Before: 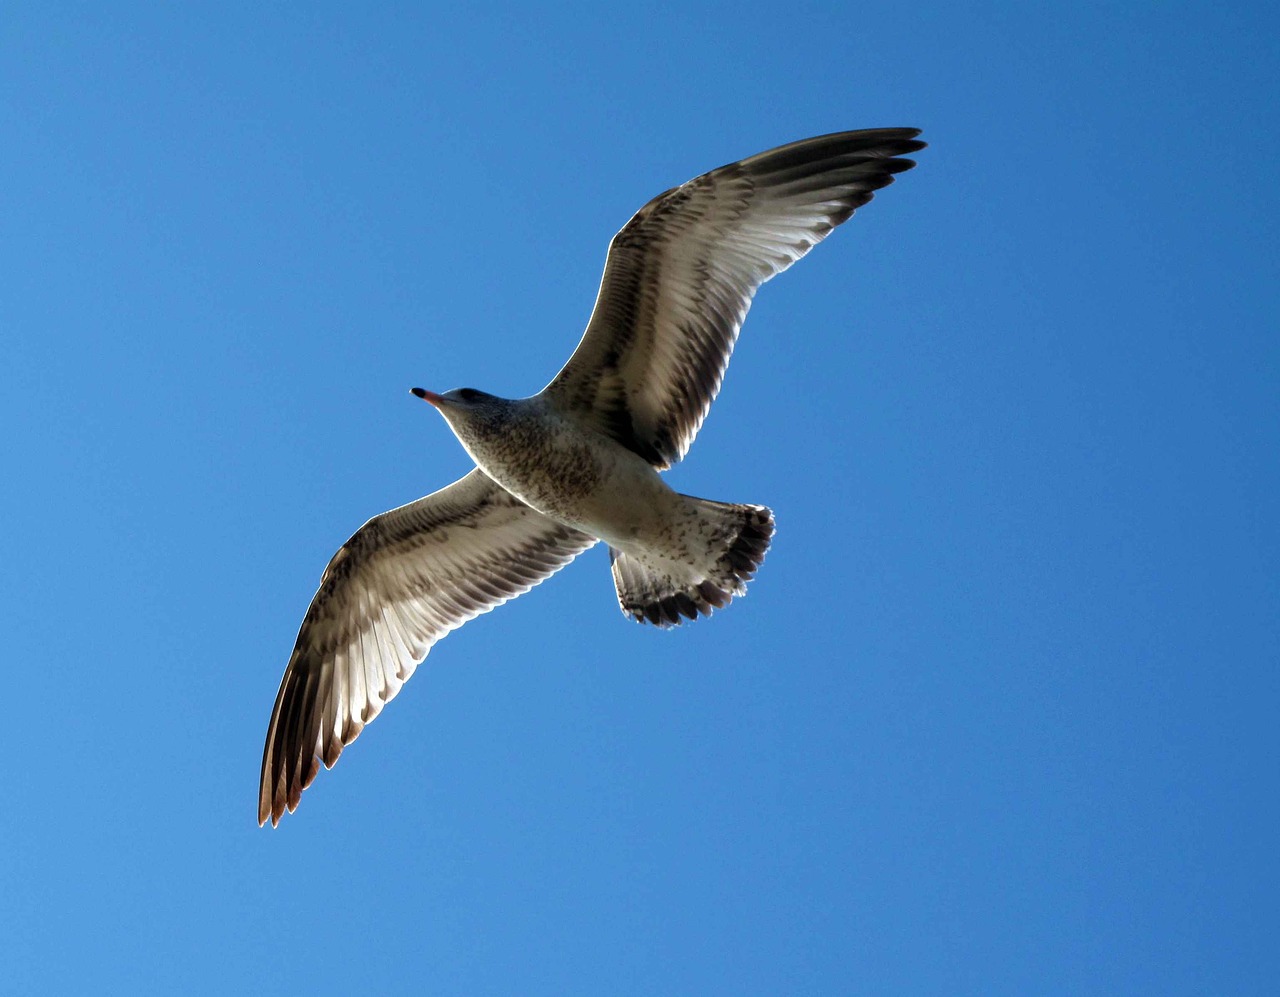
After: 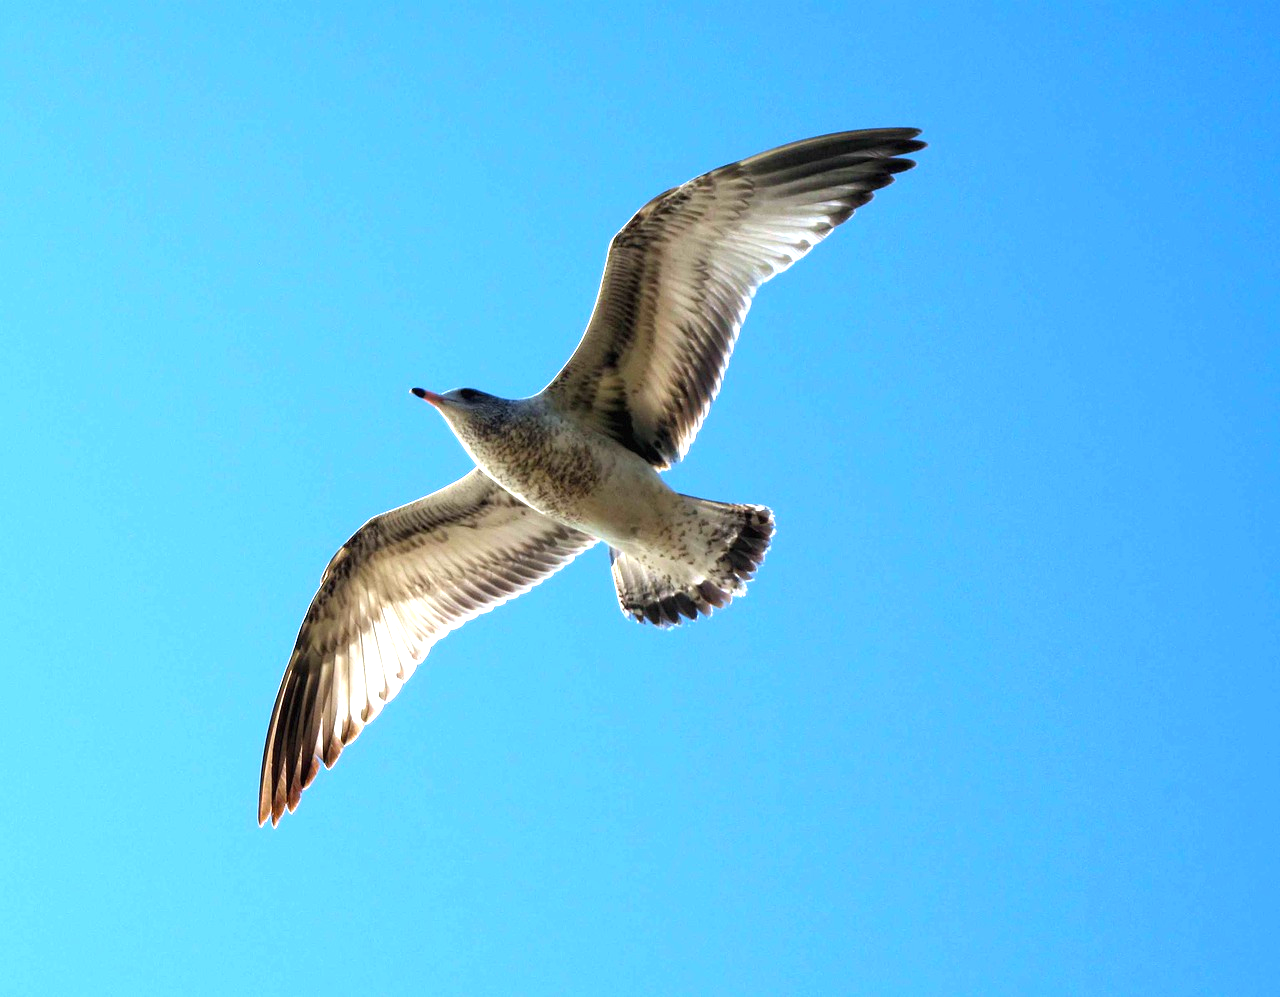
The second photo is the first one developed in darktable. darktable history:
contrast brightness saturation: contrast 0.05, brightness 0.06, saturation 0.01
color balance: output saturation 110%
exposure: black level correction 0, exposure 1.1 EV, compensate exposure bias true, compensate highlight preservation false
